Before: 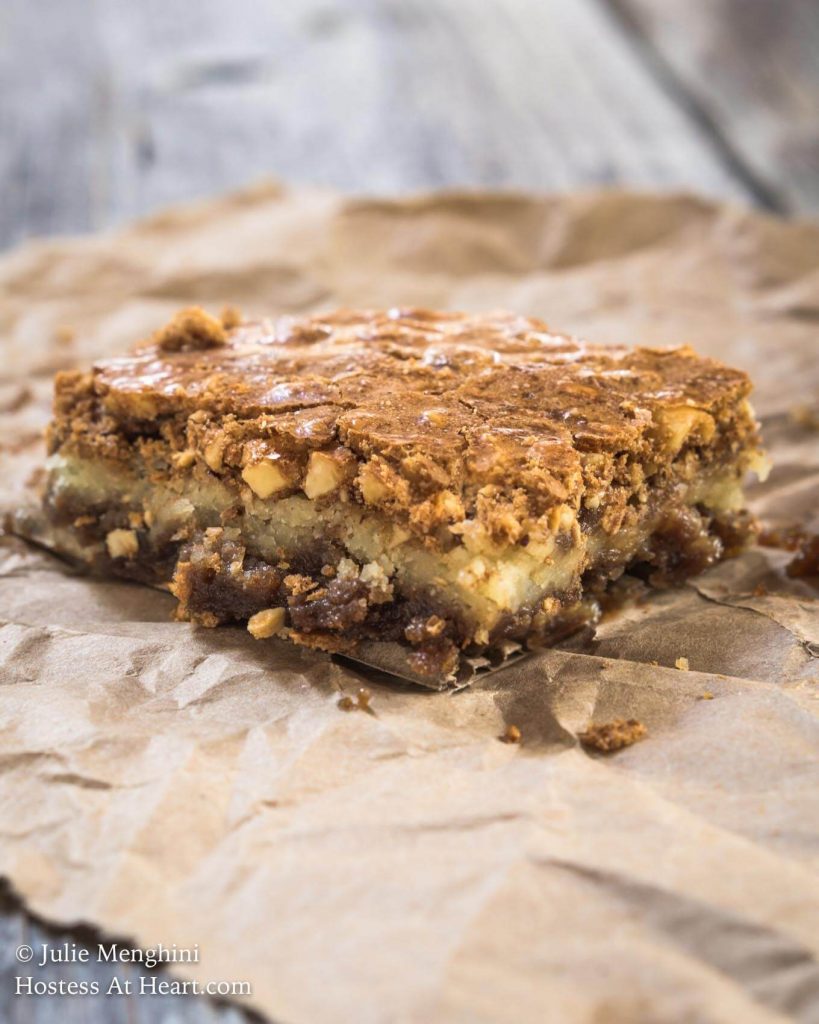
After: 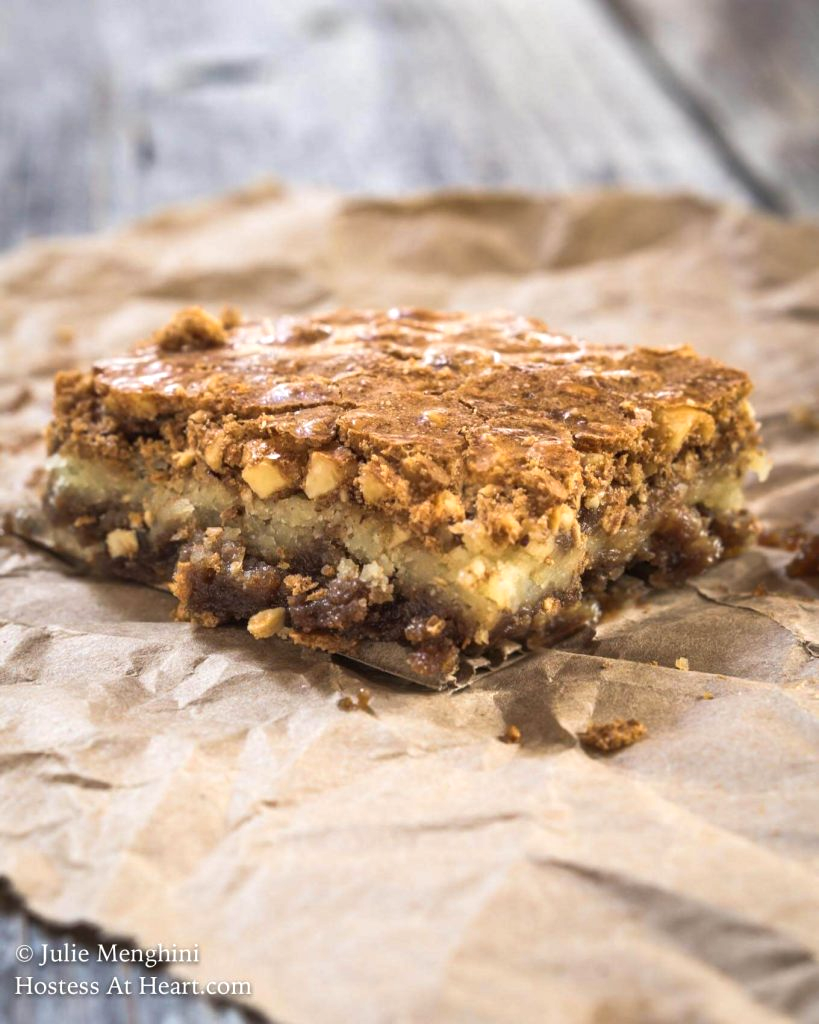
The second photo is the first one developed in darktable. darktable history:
shadows and highlights: shadows 35.79, highlights -34.89, soften with gaussian
exposure: exposure 0.206 EV, compensate highlight preservation false
